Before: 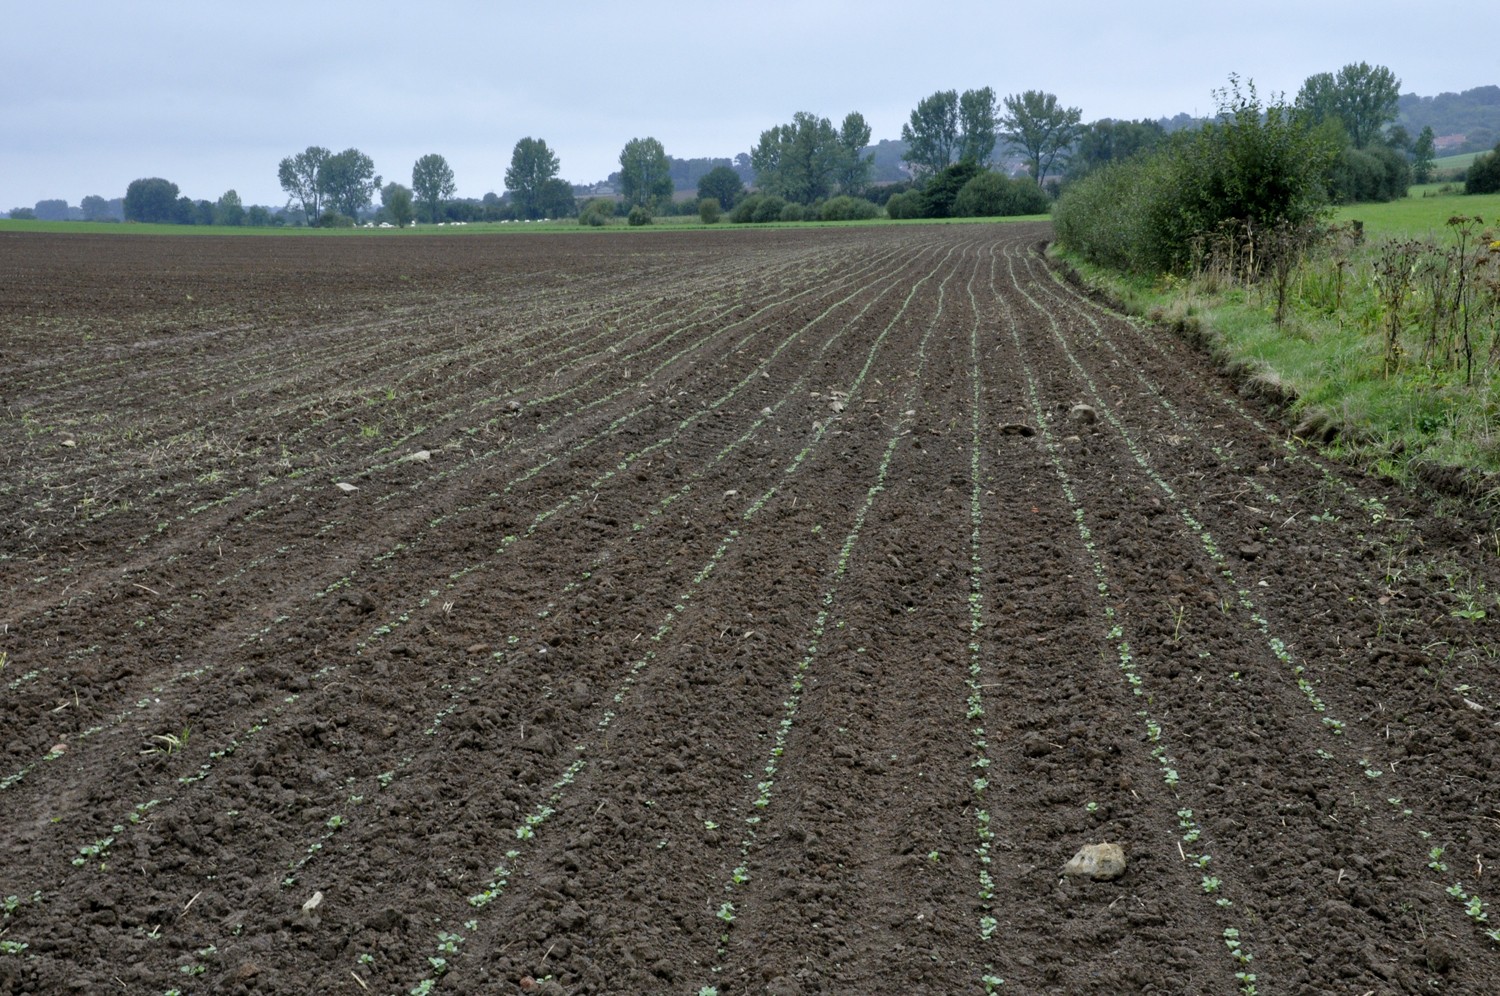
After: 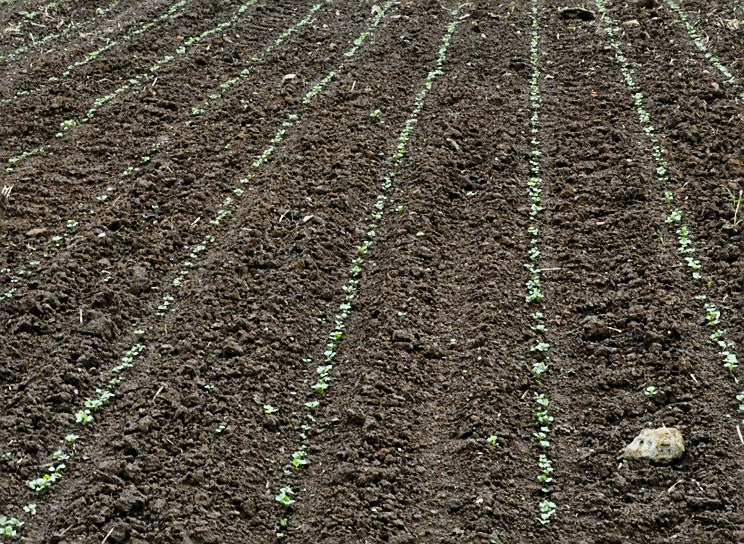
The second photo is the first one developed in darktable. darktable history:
crop: left 29.419%, top 41.831%, right 20.942%, bottom 3.514%
sharpen: on, module defaults
tone curve: curves: ch0 [(0, 0) (0.187, 0.12) (0.392, 0.438) (0.704, 0.86) (0.858, 0.938) (1, 0.981)]; ch1 [(0, 0) (0.402, 0.36) (0.476, 0.456) (0.498, 0.501) (0.518, 0.521) (0.58, 0.598) (0.619, 0.663) (0.692, 0.744) (1, 1)]; ch2 [(0, 0) (0.427, 0.417) (0.483, 0.481) (0.503, 0.503) (0.526, 0.53) (0.563, 0.585) (0.626, 0.703) (0.699, 0.753) (0.997, 0.858)], preserve colors none
